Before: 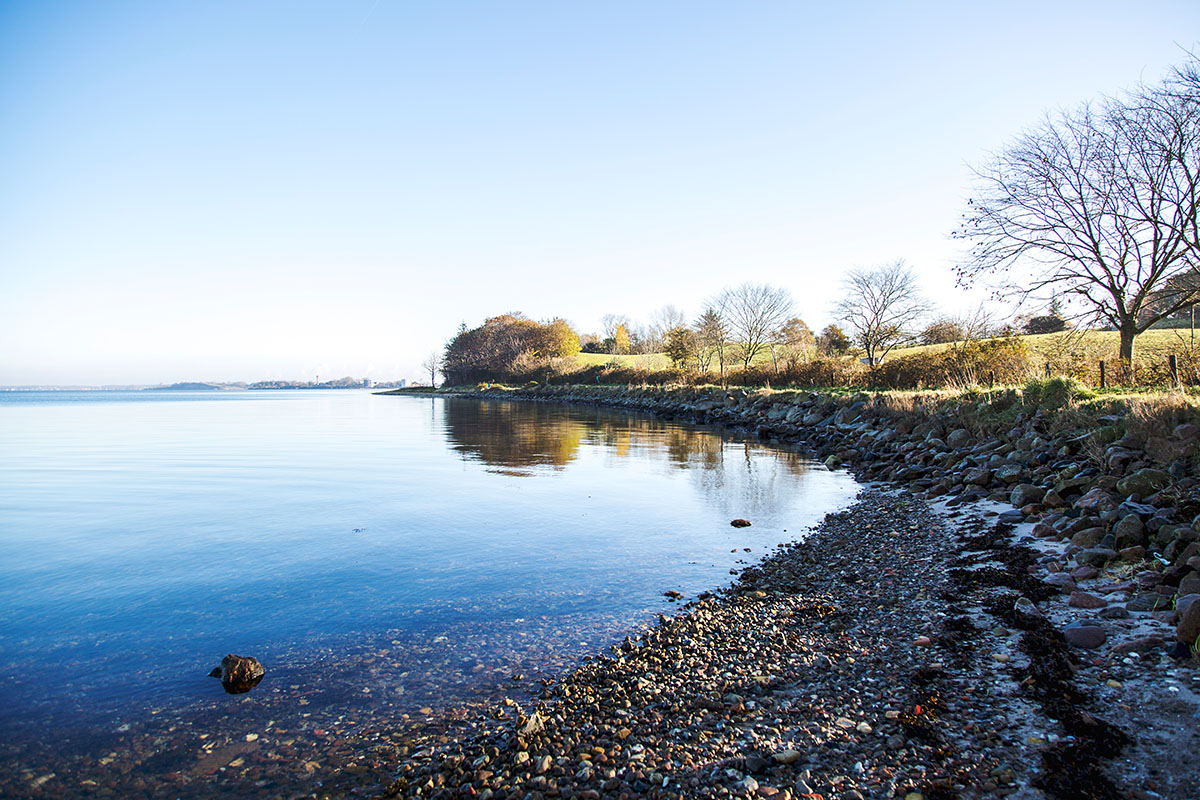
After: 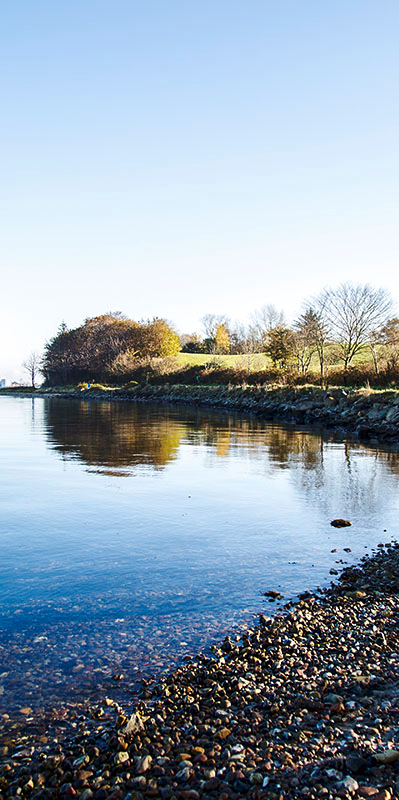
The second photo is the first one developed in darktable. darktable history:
crop: left 33.396%, right 33.314%
contrast brightness saturation: contrast 0.066, brightness -0.126, saturation 0.052
